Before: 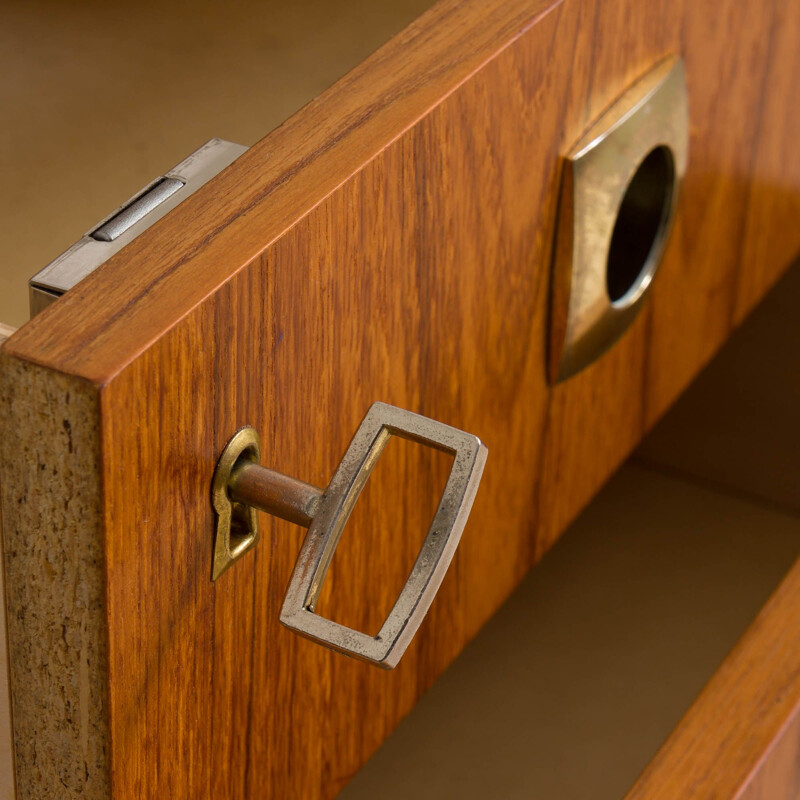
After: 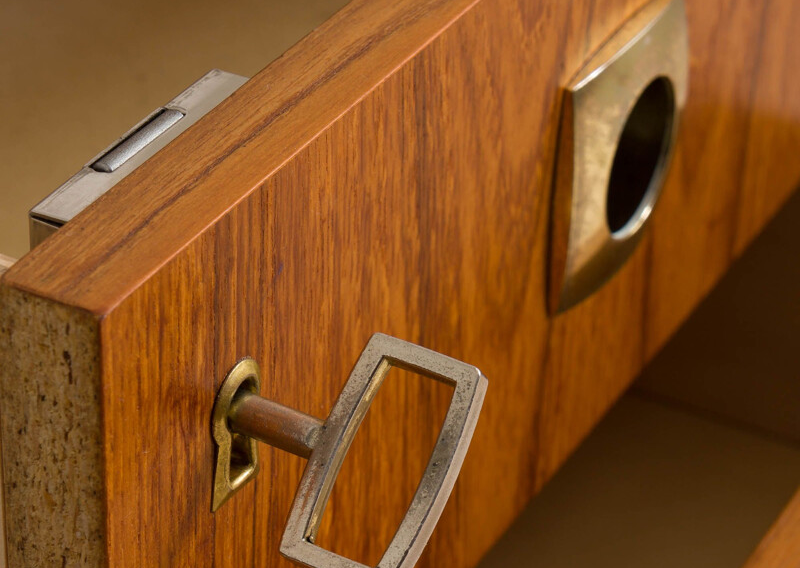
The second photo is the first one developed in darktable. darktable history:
crop and rotate: top 8.675%, bottom 20.212%
